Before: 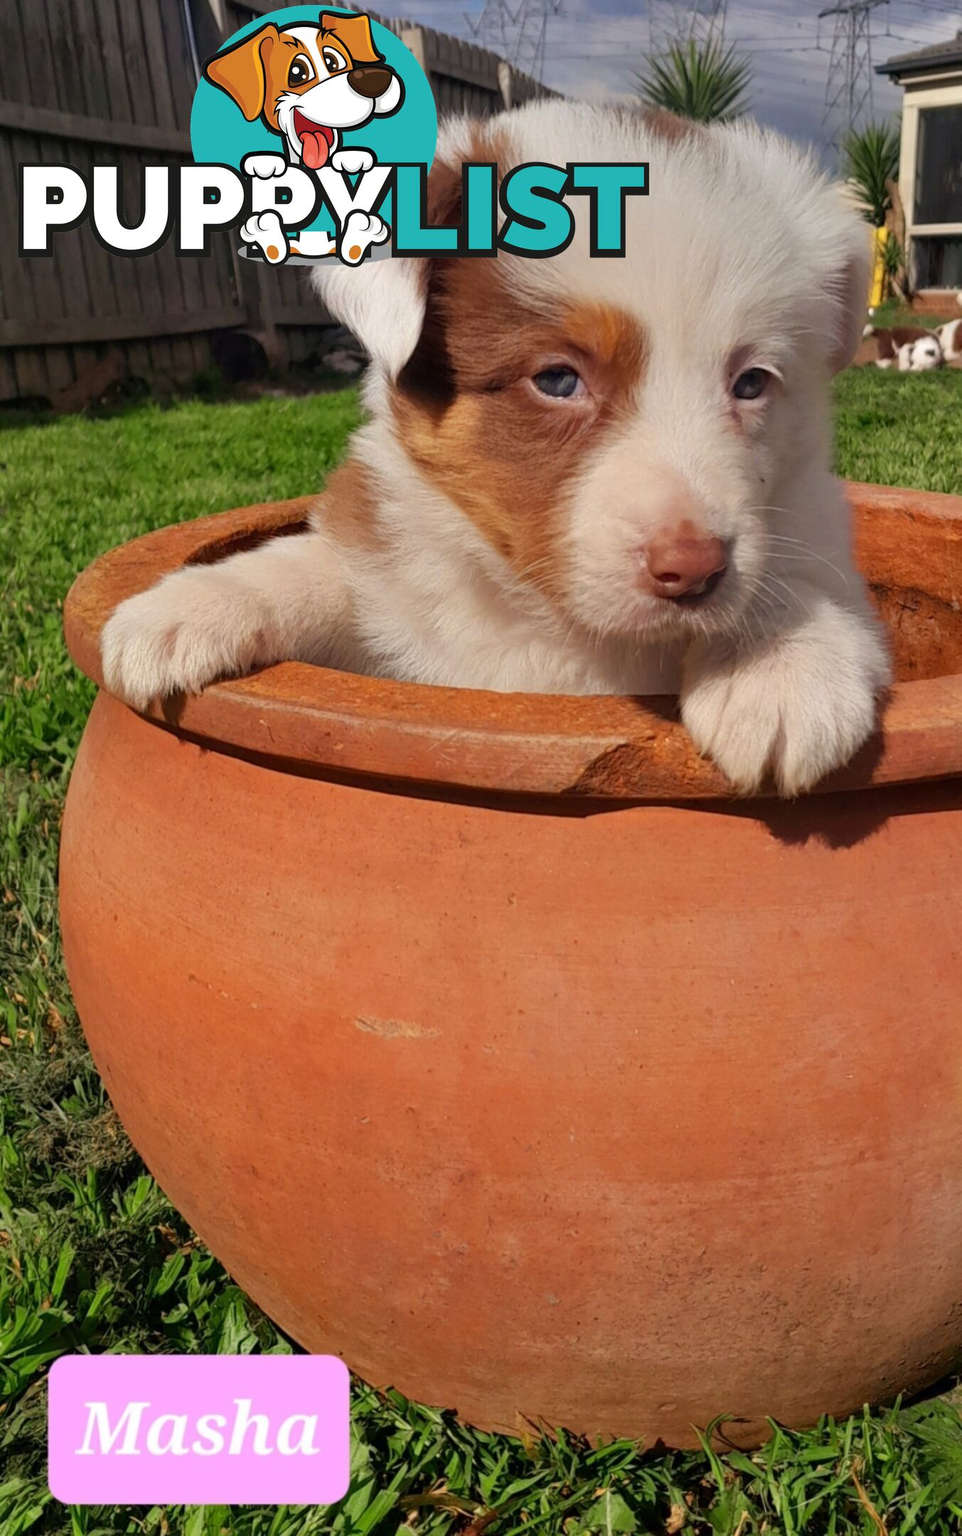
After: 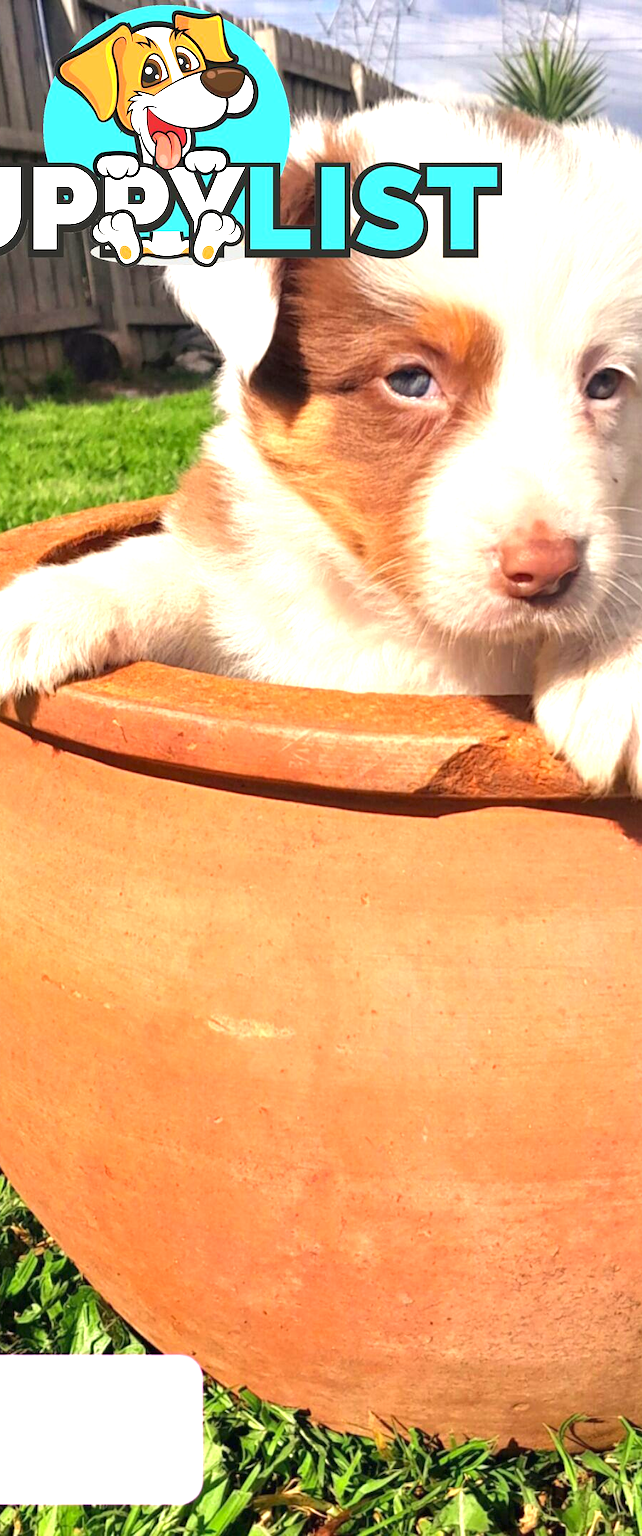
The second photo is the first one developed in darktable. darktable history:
crop: left 15.367%, right 17.807%
exposure: black level correction 0, exposure 1.506 EV, compensate highlight preservation false
color correction: highlights b* 3.03
